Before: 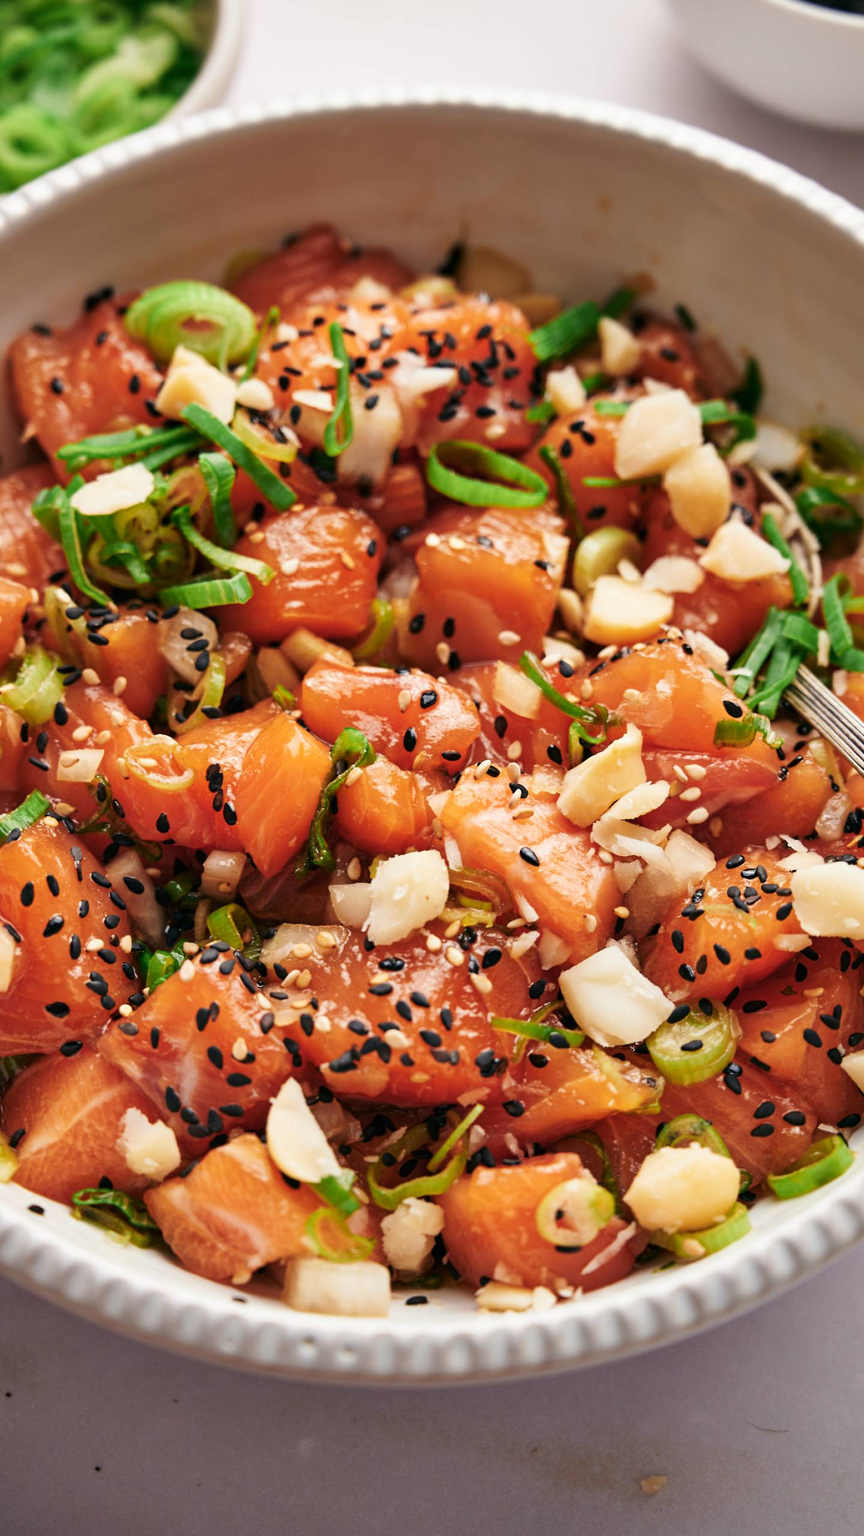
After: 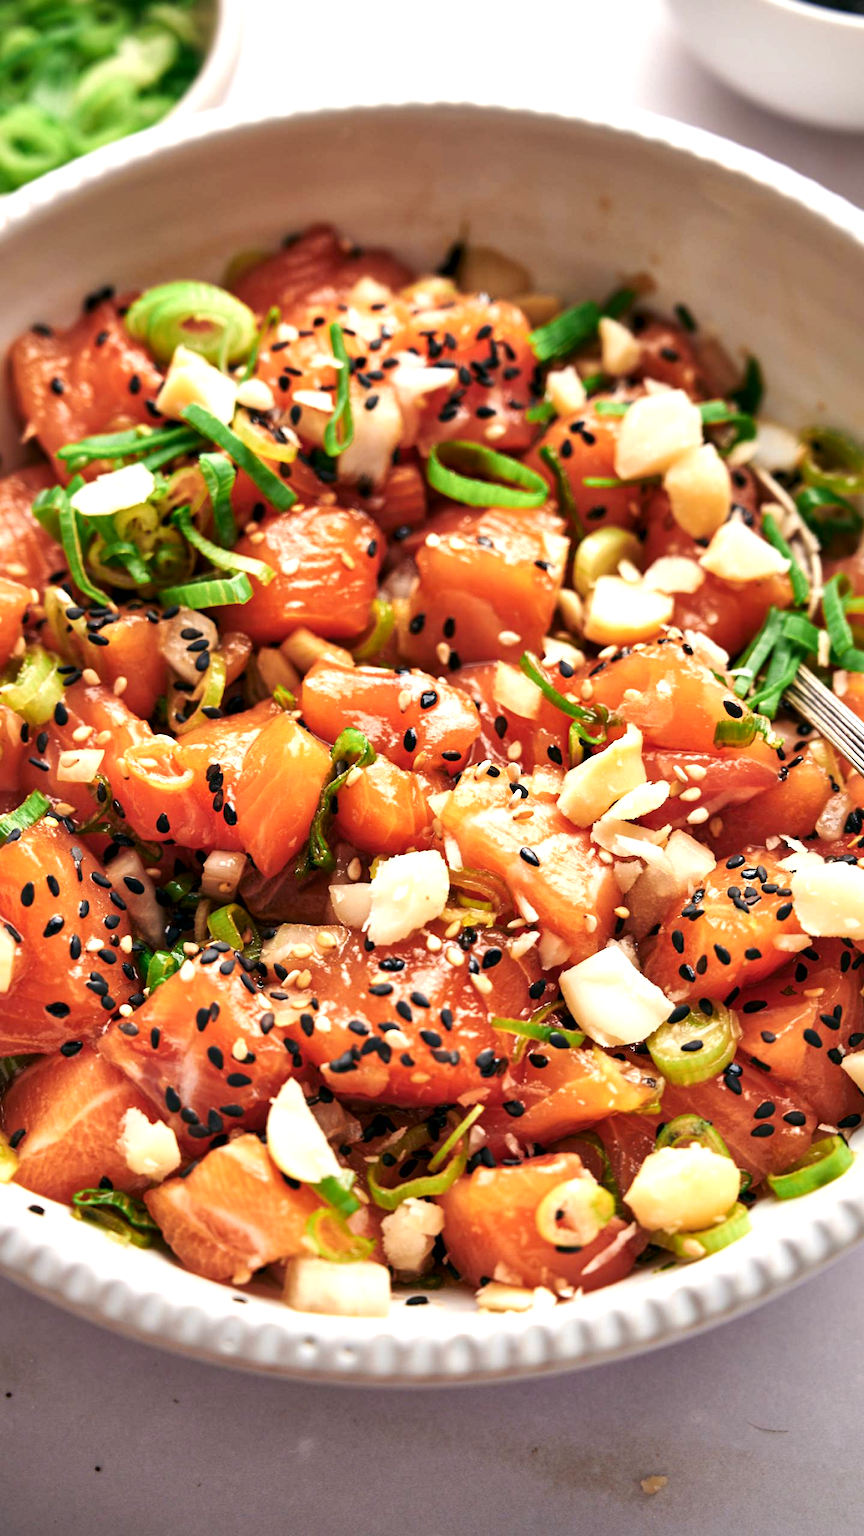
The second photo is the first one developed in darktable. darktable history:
local contrast: mode bilateral grid, contrast 20, coarseness 100, detail 150%, midtone range 0.2
exposure: black level correction 0, exposure 0.499 EV, compensate highlight preservation false
